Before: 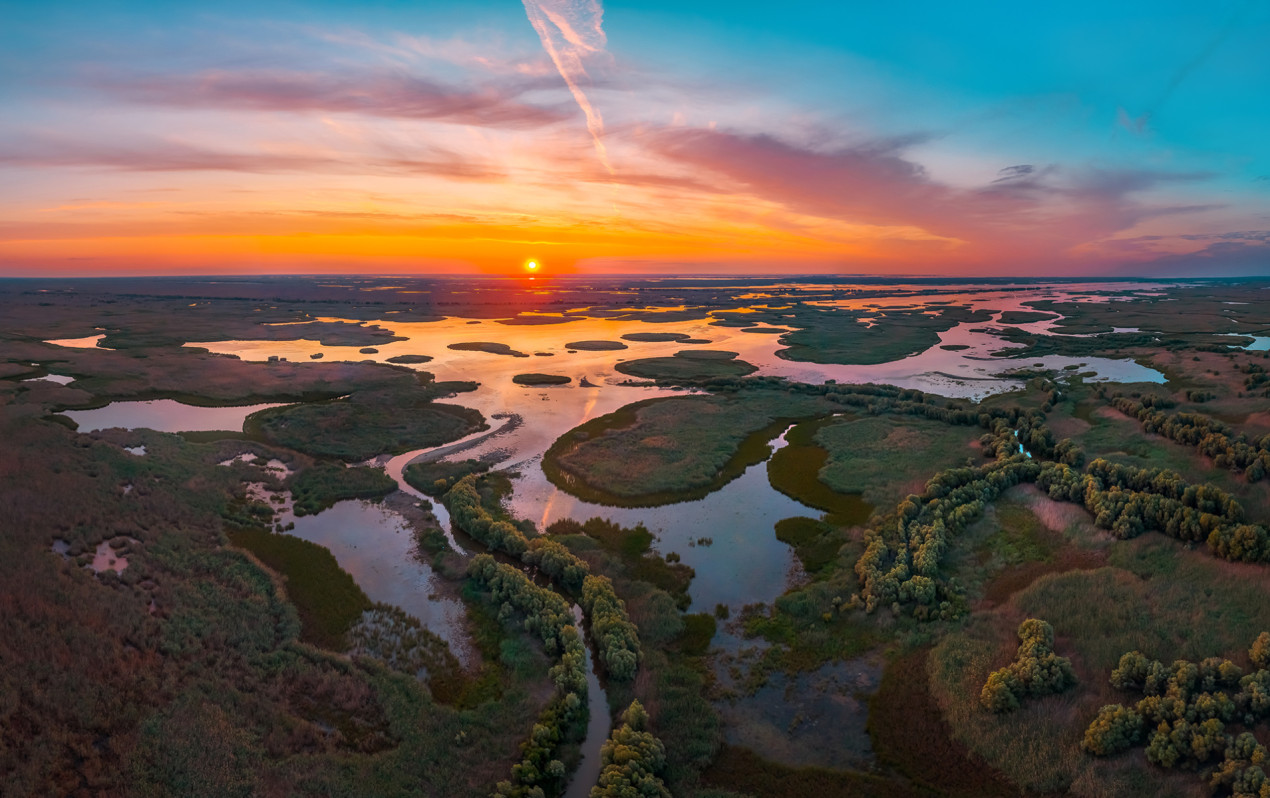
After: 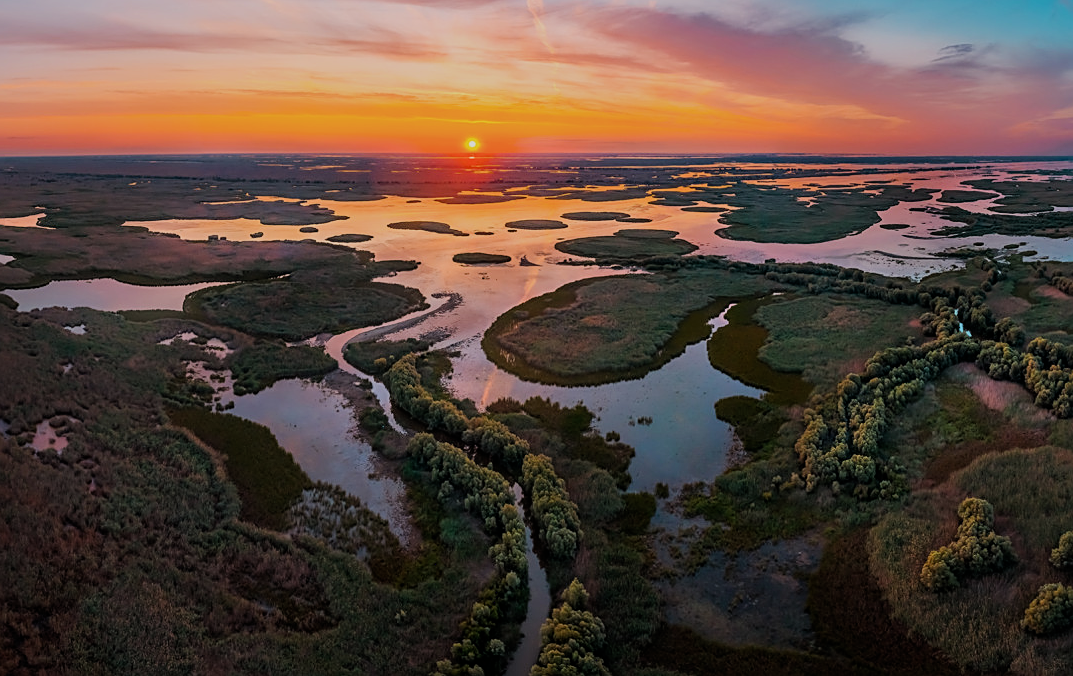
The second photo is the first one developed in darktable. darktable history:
crop and rotate: left 4.76%, top 15.179%, right 10.69%
filmic rgb: black relative exposure -7.65 EV, white relative exposure 4.56 EV, threshold 2.99 EV, hardness 3.61, enable highlight reconstruction true
sharpen: on, module defaults
